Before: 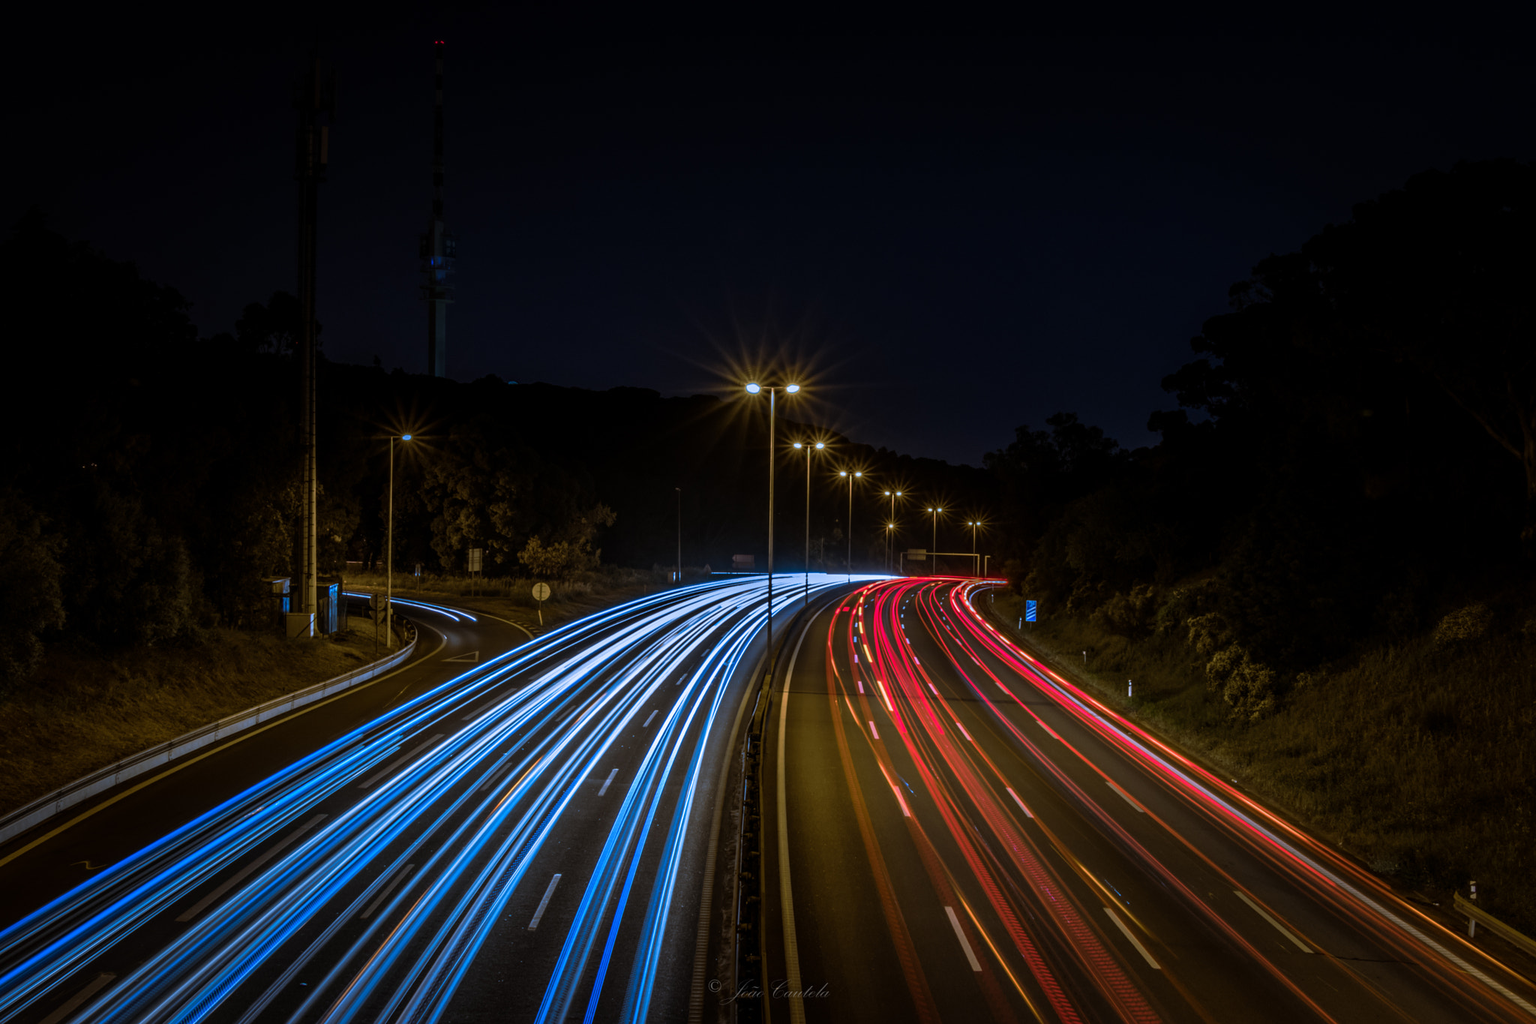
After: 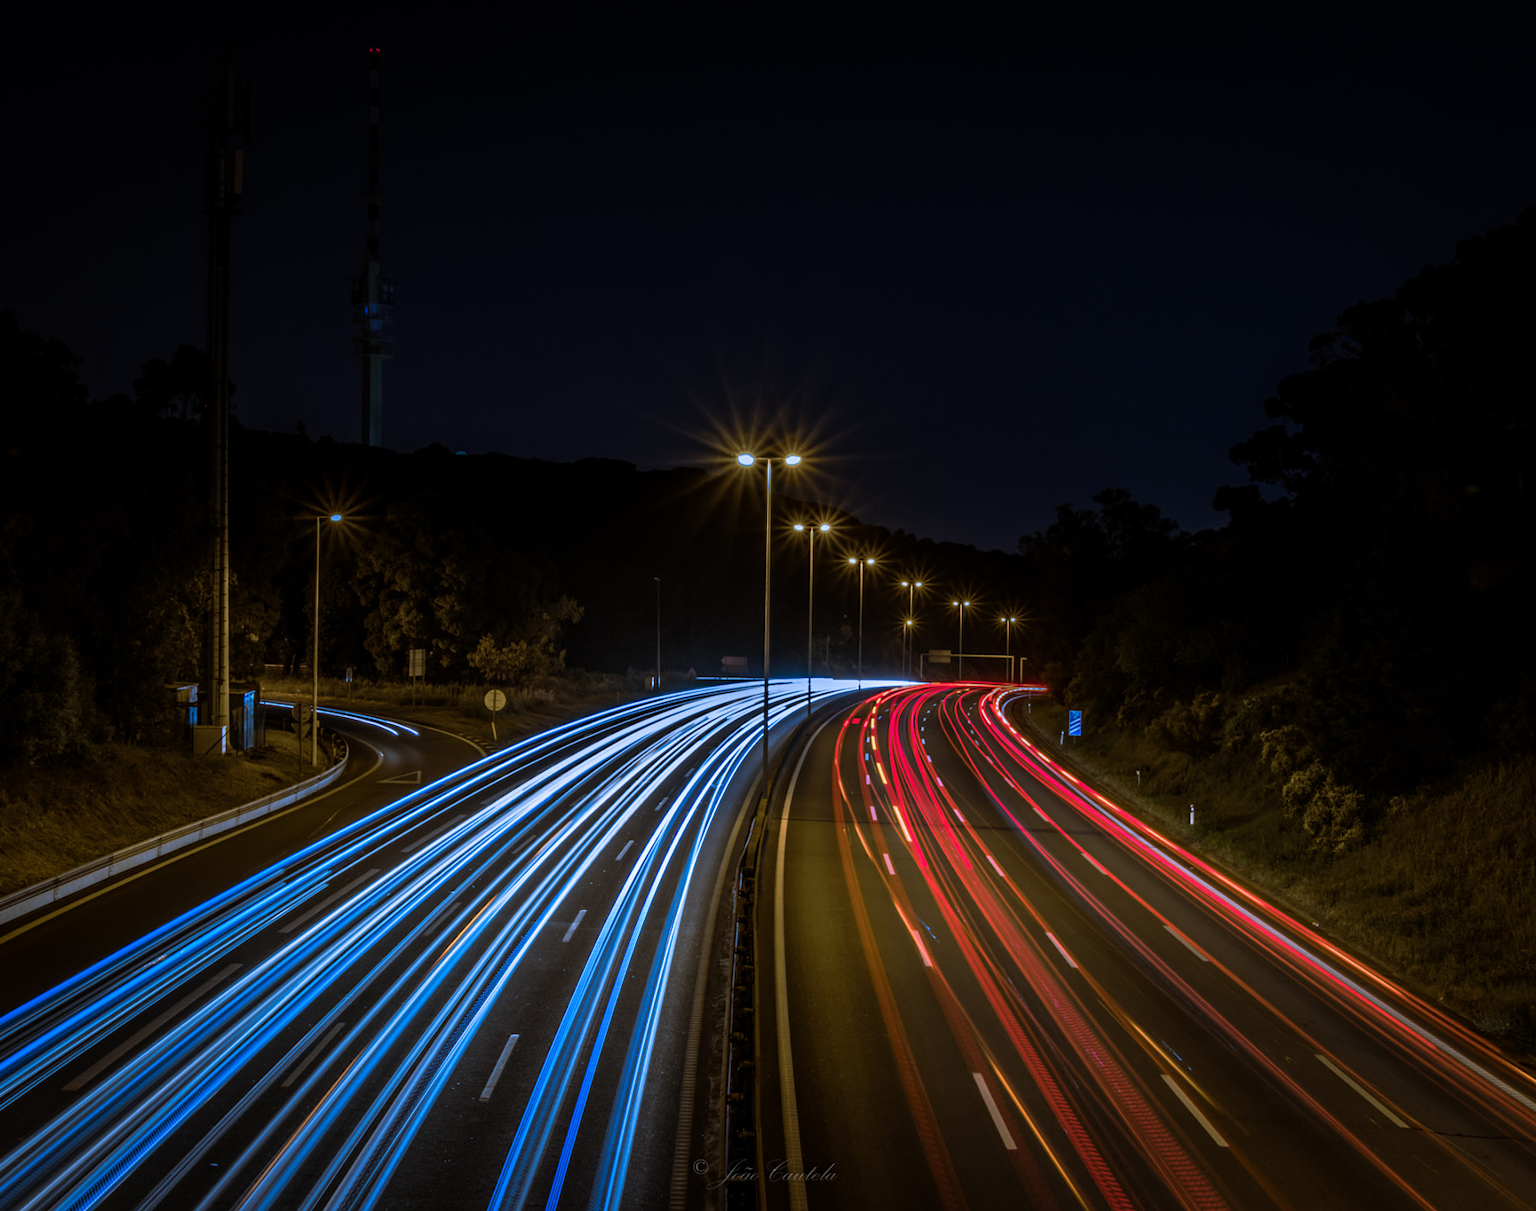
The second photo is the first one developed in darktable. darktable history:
crop: left 8.045%, right 7.434%
